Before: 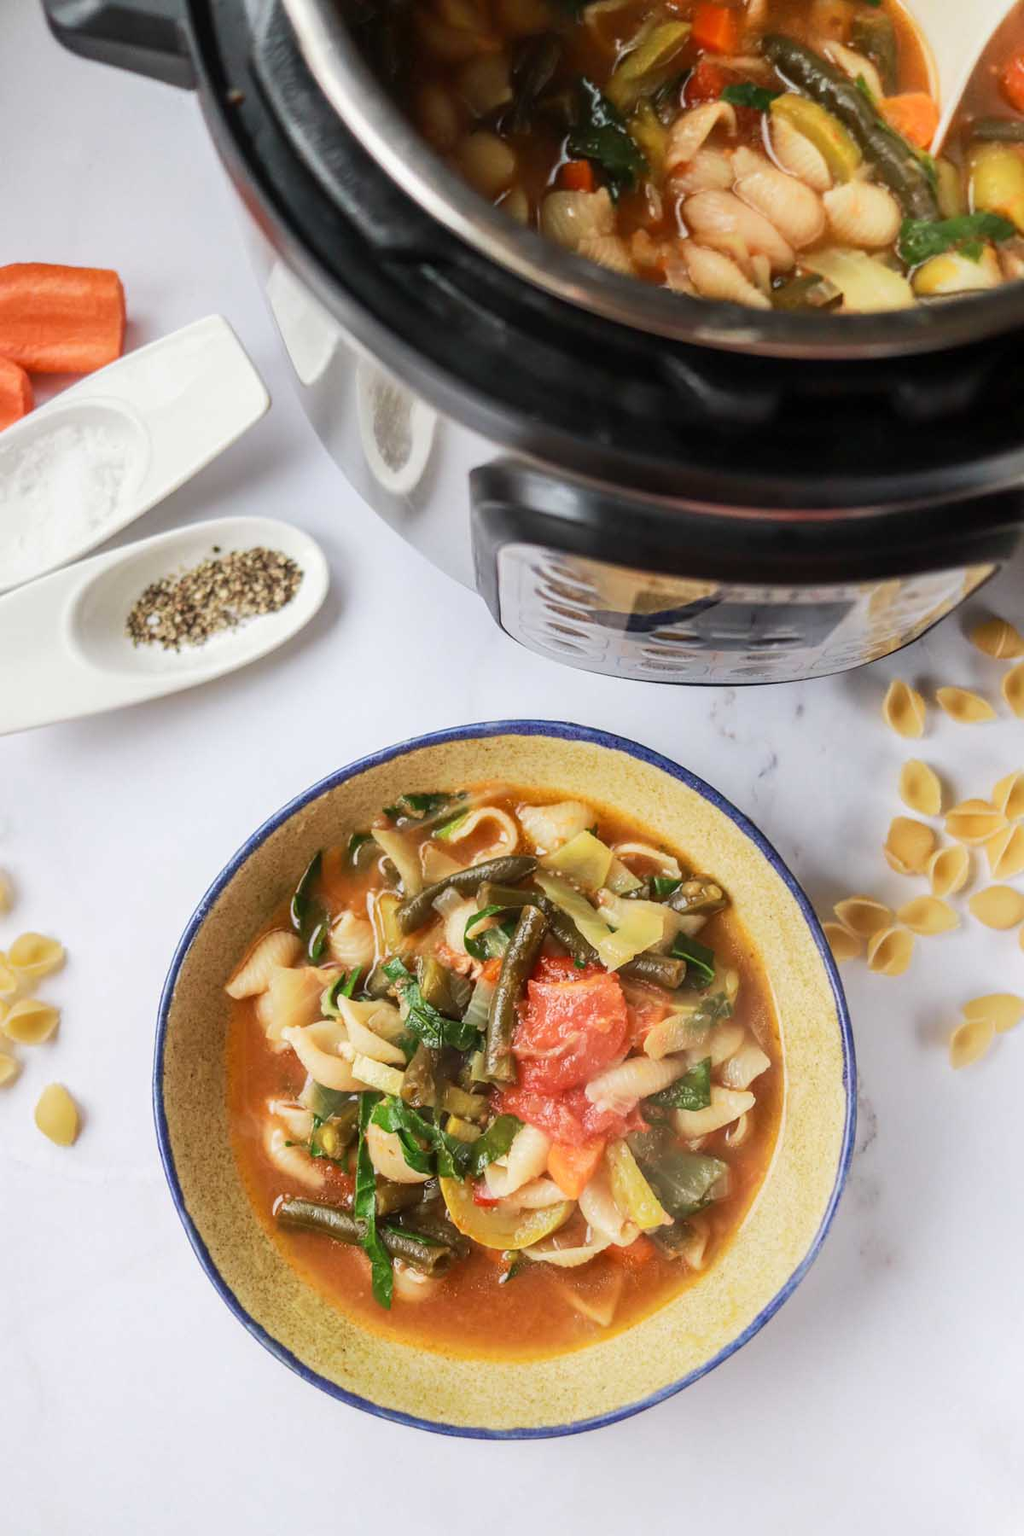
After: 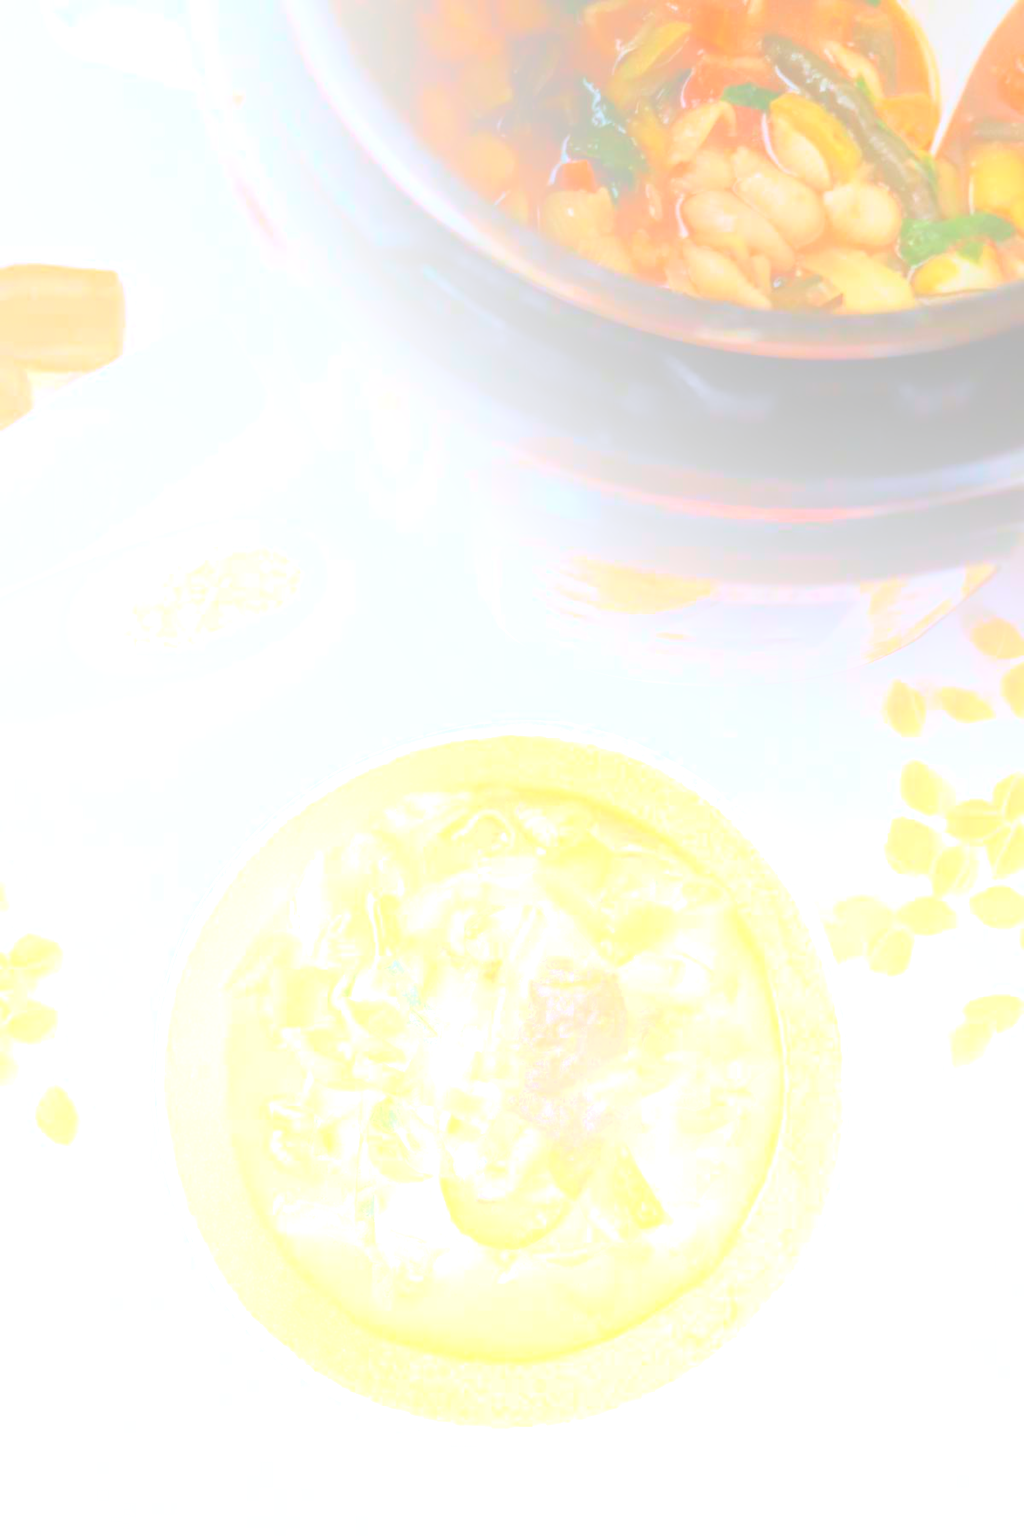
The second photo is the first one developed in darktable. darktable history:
bloom: size 85%, threshold 5%, strength 85%
white balance: red 0.967, blue 1.119, emerald 0.756
velvia: on, module defaults
